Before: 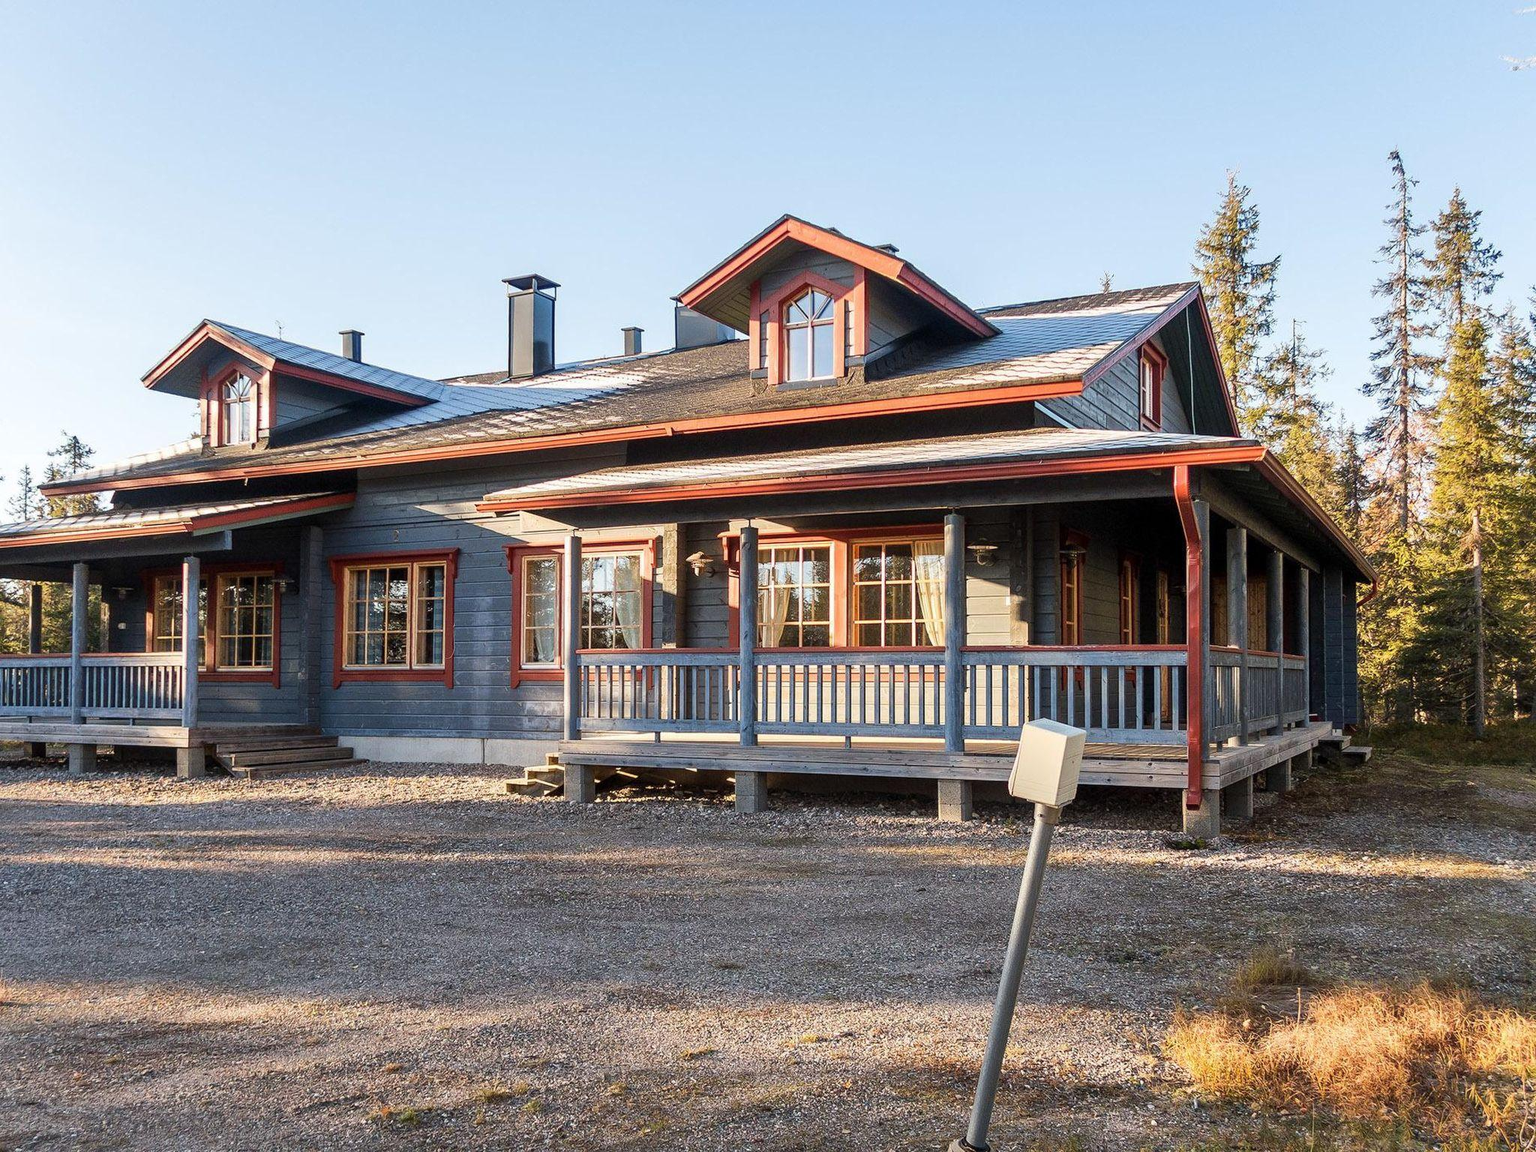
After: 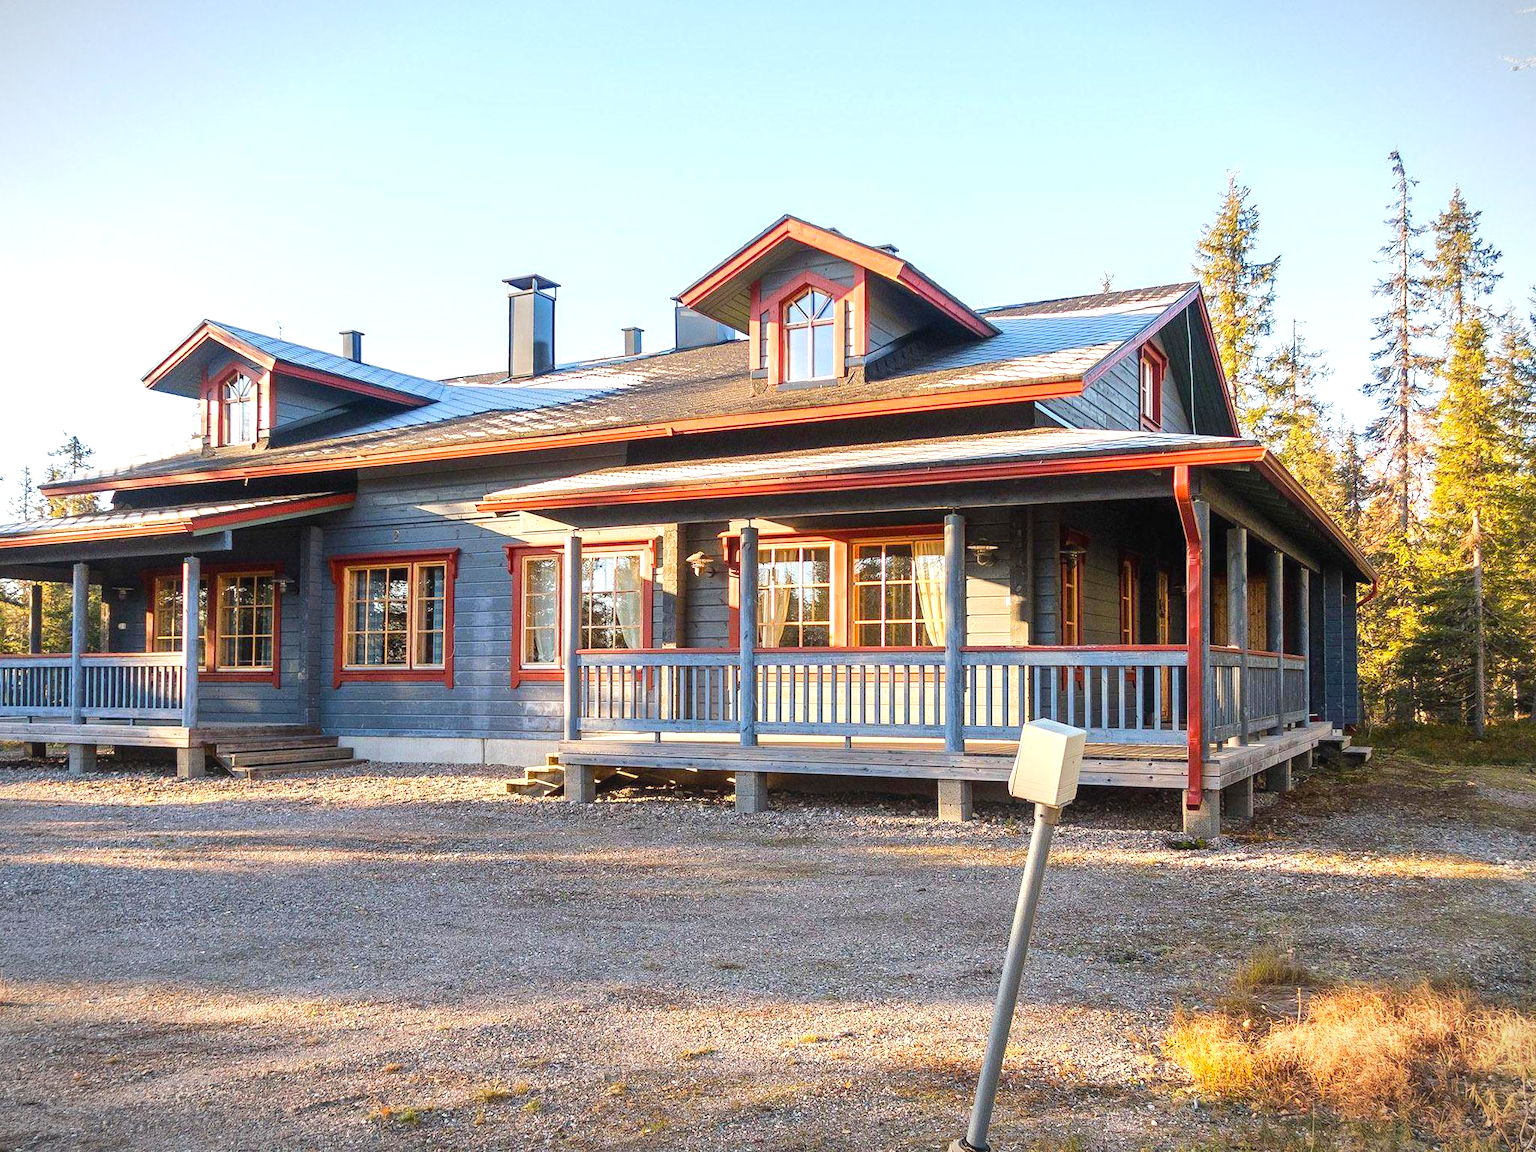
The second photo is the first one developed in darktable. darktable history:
vignetting: fall-off start 97.12%, width/height ratio 1.187
contrast equalizer: y [[0.439, 0.44, 0.442, 0.457, 0.493, 0.498], [0.5 ×6], [0.5 ×6], [0 ×6], [0 ×6]], mix 0.312
color balance rgb: perceptual saturation grading › global saturation 19.868%, perceptual brilliance grading › mid-tones 11.018%, perceptual brilliance grading › shadows 14.685%
exposure: black level correction 0, exposure 0.499 EV, compensate highlight preservation false
